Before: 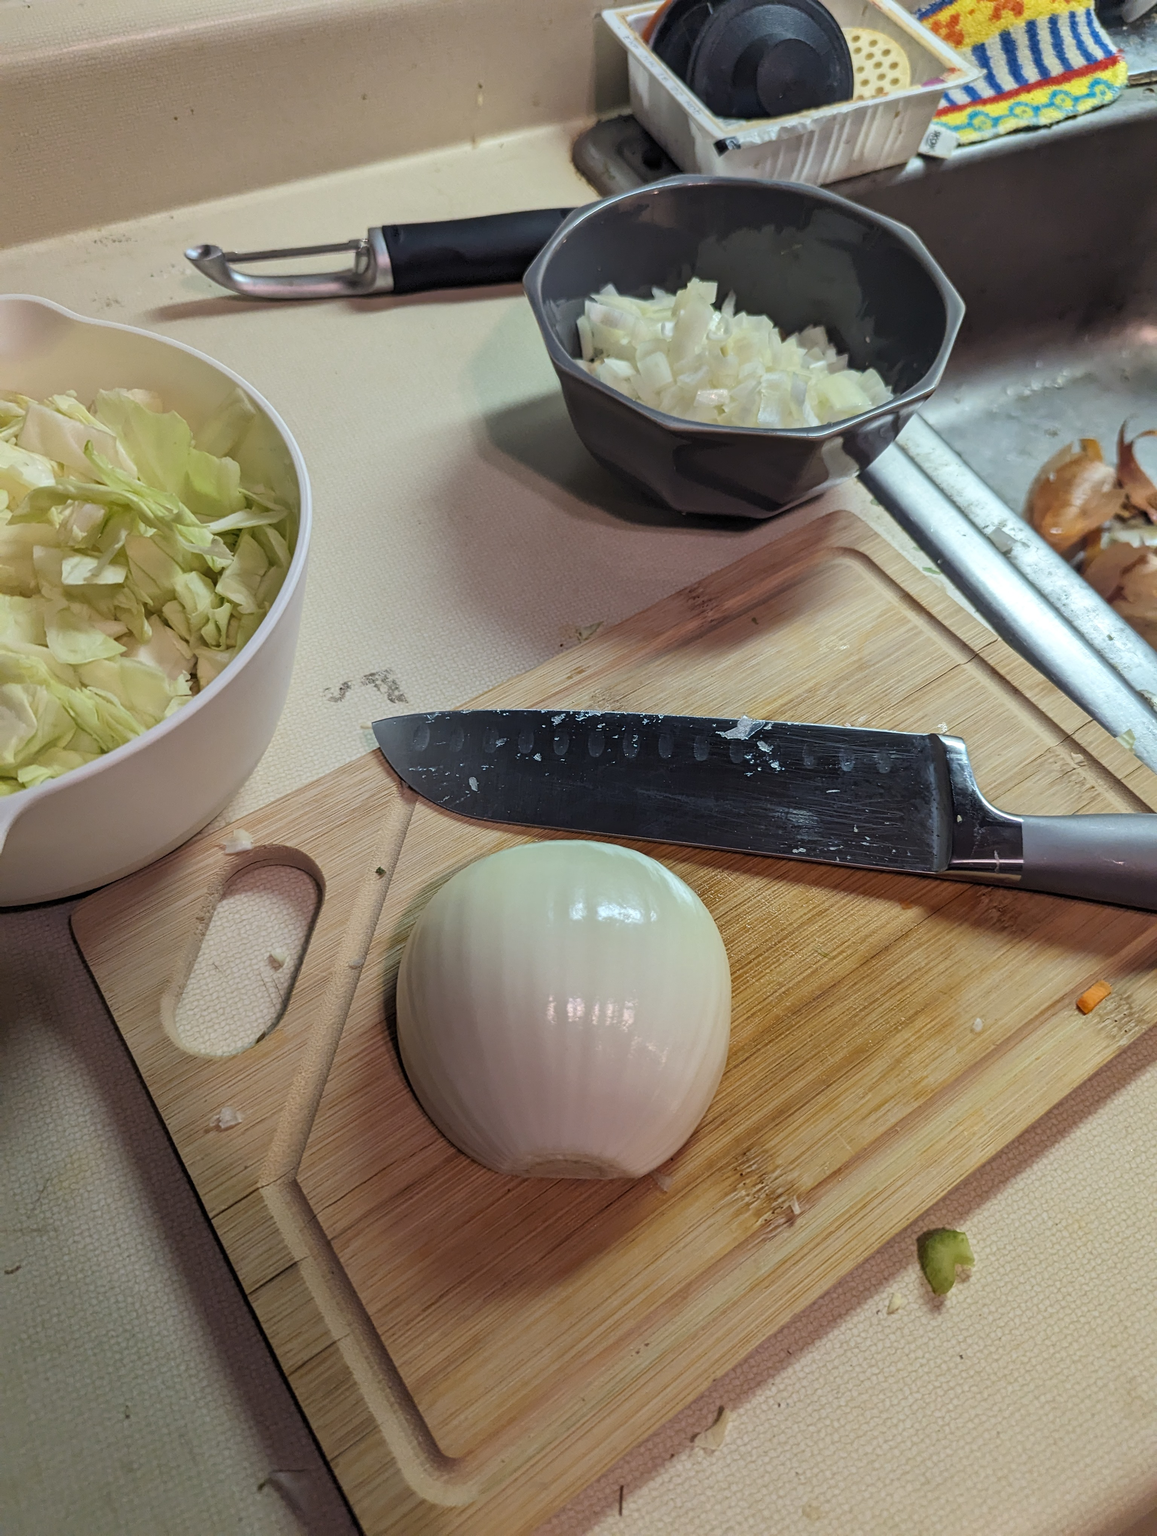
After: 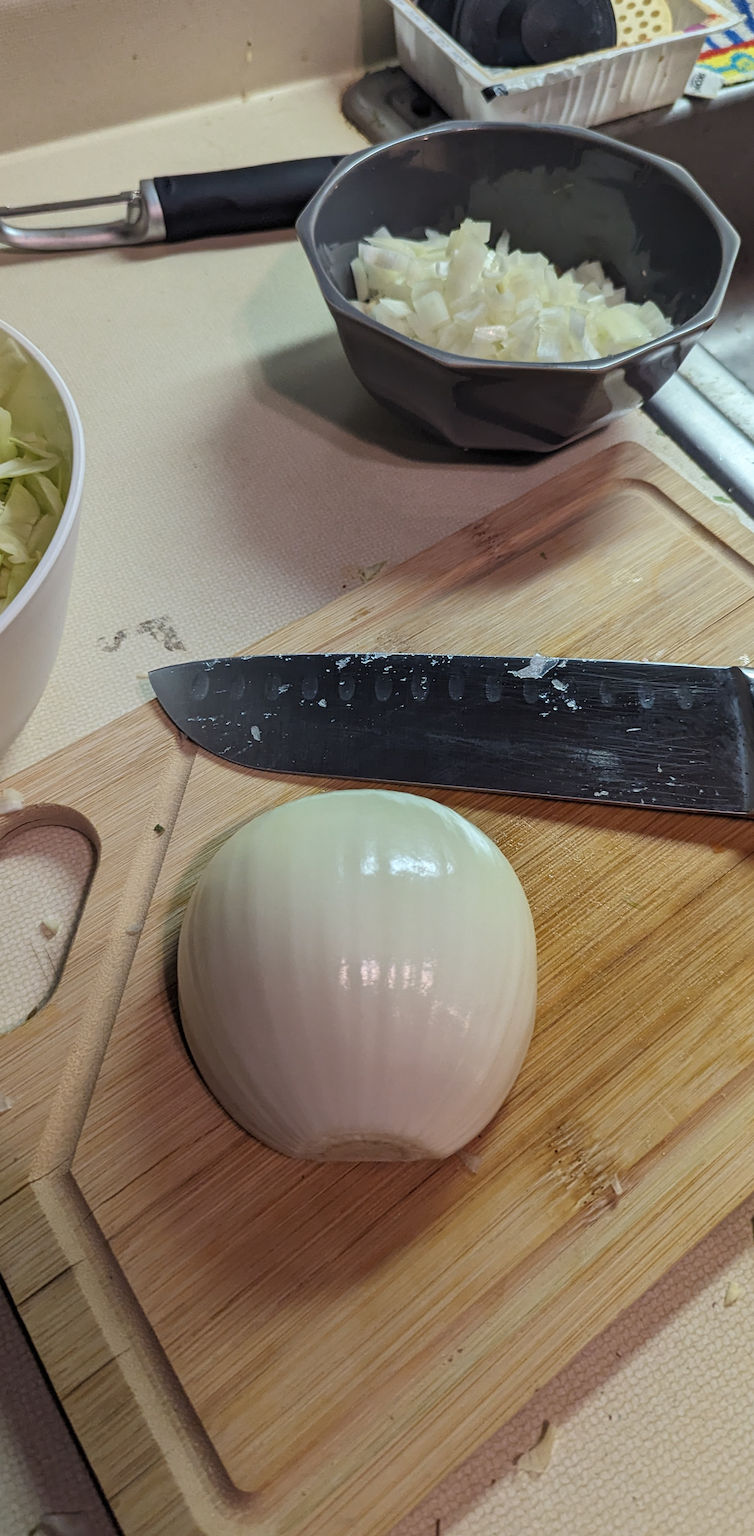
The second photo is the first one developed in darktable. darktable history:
crop and rotate: left 17.732%, right 15.423%
rotate and perspective: rotation -1.68°, lens shift (vertical) -0.146, crop left 0.049, crop right 0.912, crop top 0.032, crop bottom 0.96
